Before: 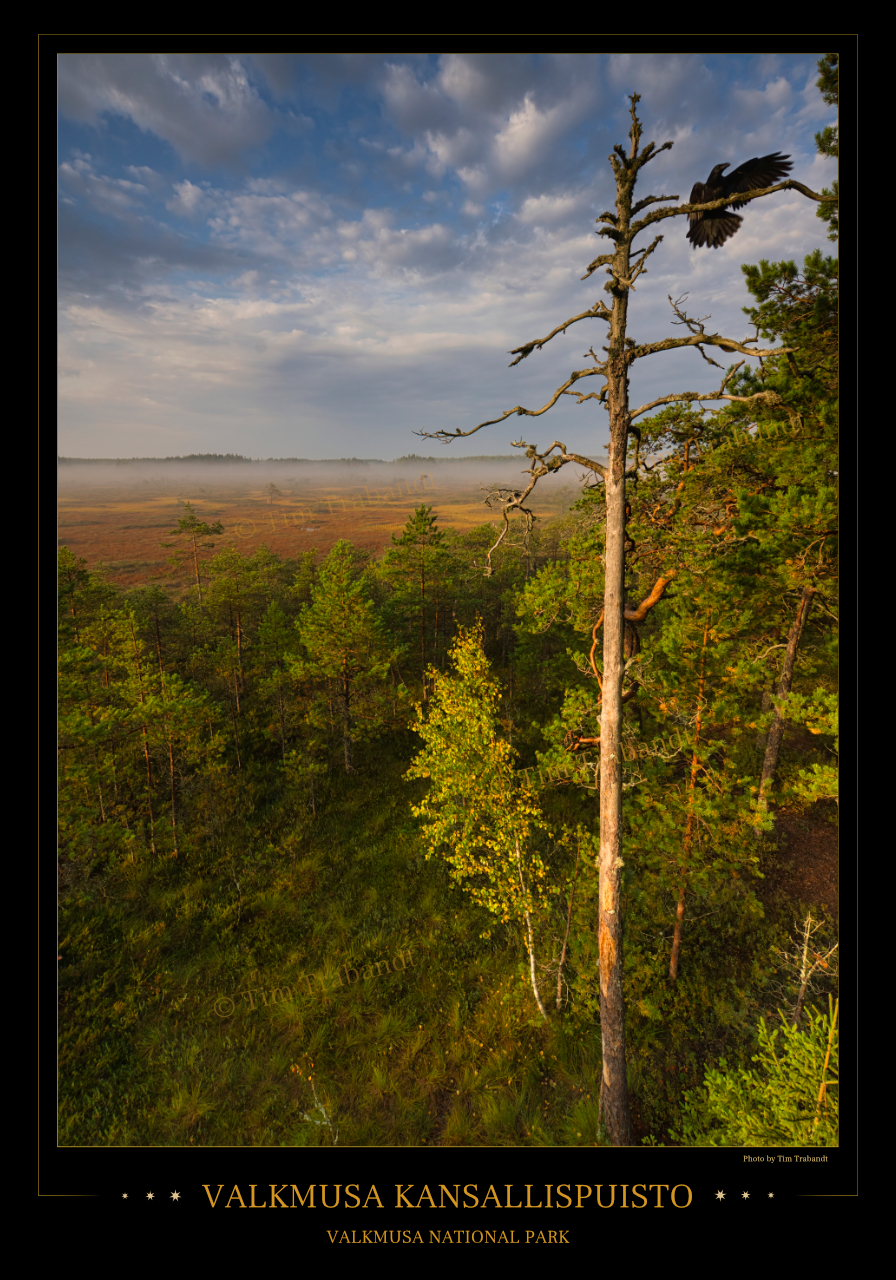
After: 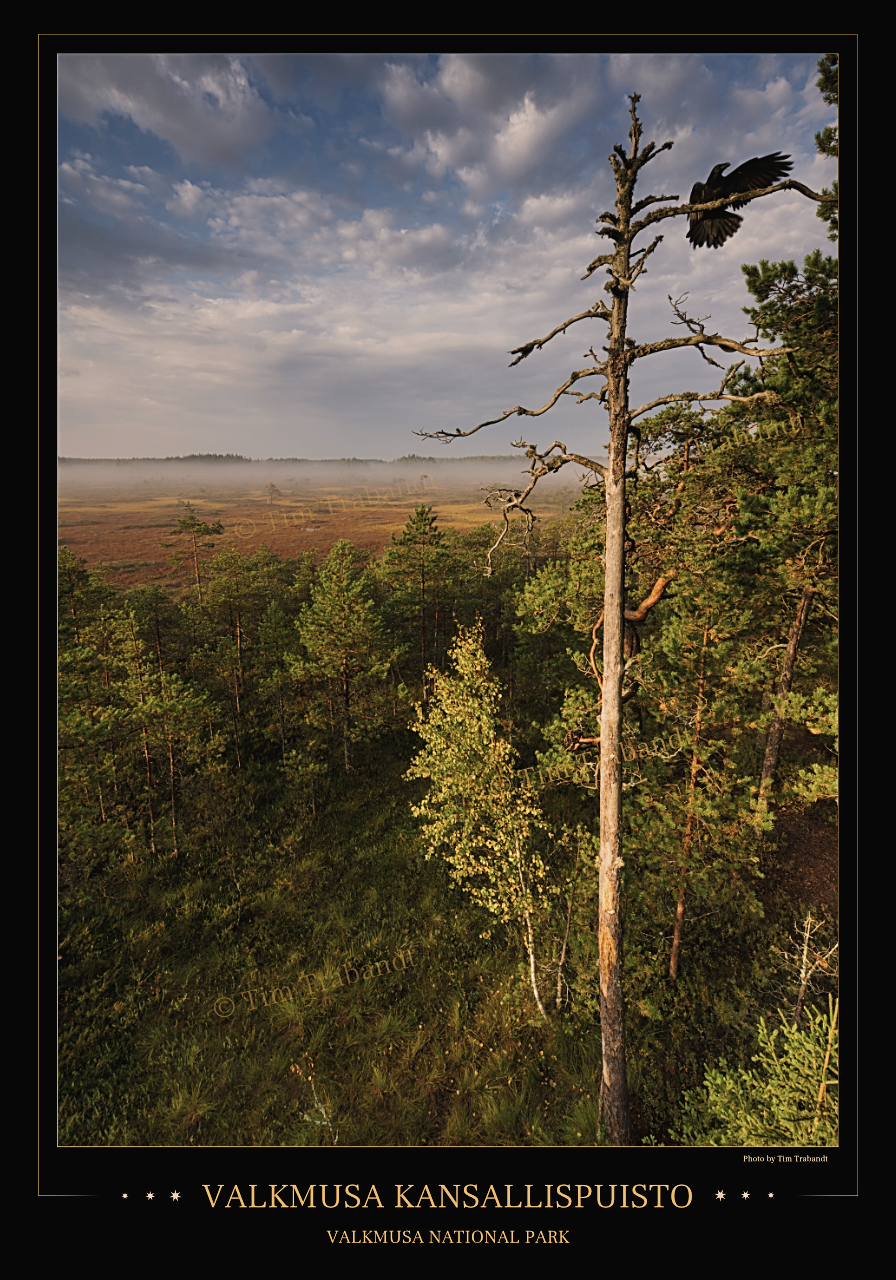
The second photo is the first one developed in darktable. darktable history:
tone curve: curves: ch0 [(0, 0.018) (0.036, 0.038) (0.15, 0.131) (0.27, 0.247) (0.545, 0.561) (0.761, 0.761) (1, 0.919)]; ch1 [(0, 0) (0.179, 0.173) (0.322, 0.32) (0.429, 0.431) (0.502, 0.5) (0.519, 0.522) (0.562, 0.588) (0.625, 0.67) (0.711, 0.745) (1, 1)]; ch2 [(0, 0) (0.29, 0.295) (0.404, 0.436) (0.497, 0.499) (0.521, 0.523) (0.561, 0.605) (0.657, 0.655) (0.712, 0.764) (1, 1)], preserve colors none
color correction: highlights a* 5.52, highlights b* 5.25, saturation 0.682
sharpen: on, module defaults
